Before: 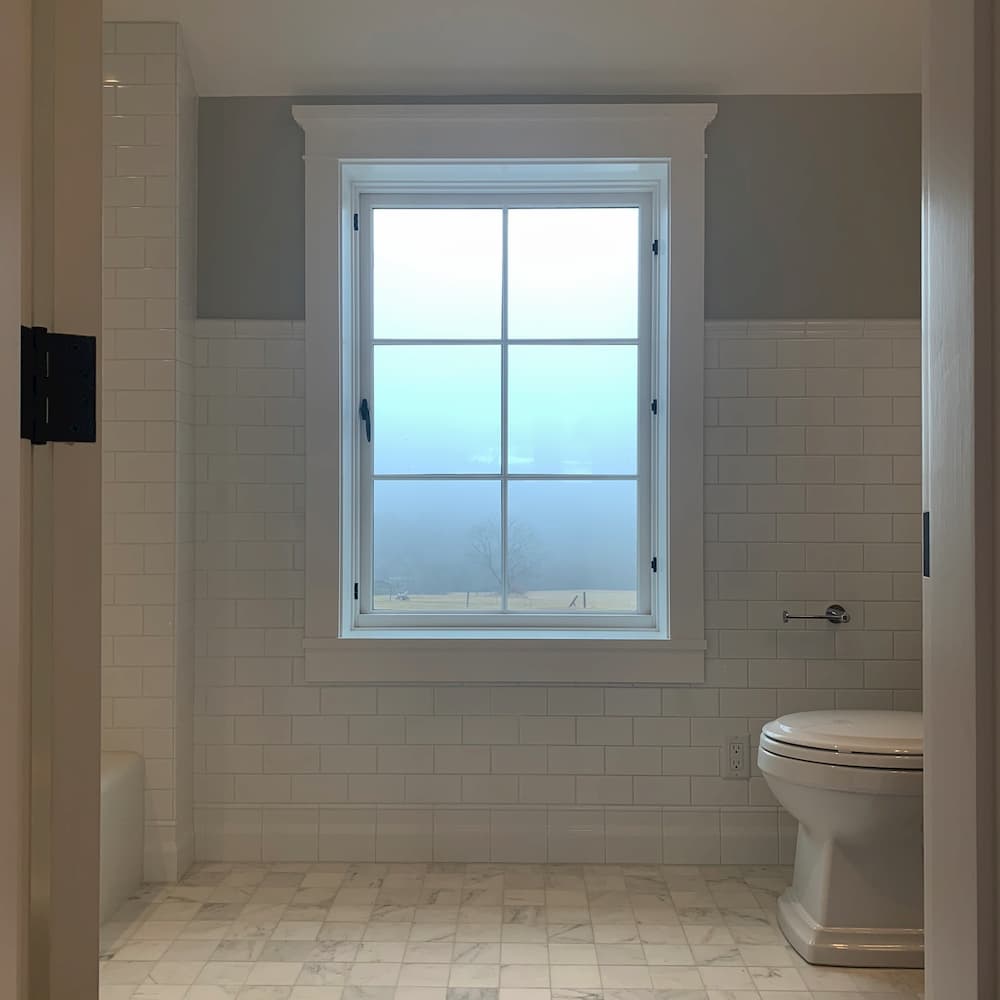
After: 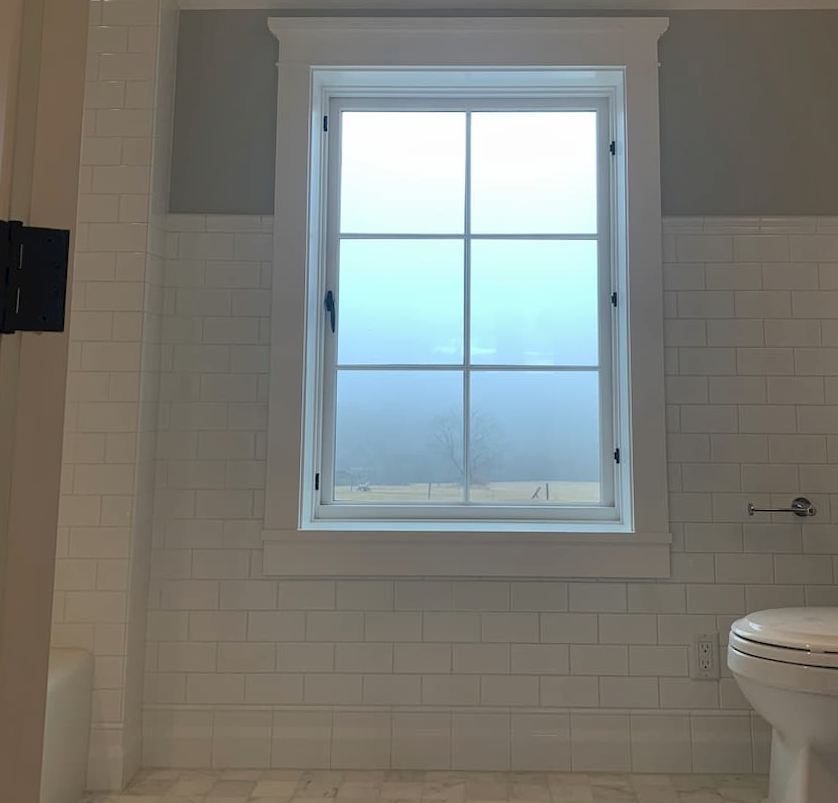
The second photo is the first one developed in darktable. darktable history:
shadows and highlights: shadows 43.06, highlights 6.94
crop: top 7.49%, right 9.717%, bottom 11.943%
rotate and perspective: rotation 0.215°, lens shift (vertical) -0.139, crop left 0.069, crop right 0.939, crop top 0.002, crop bottom 0.996
